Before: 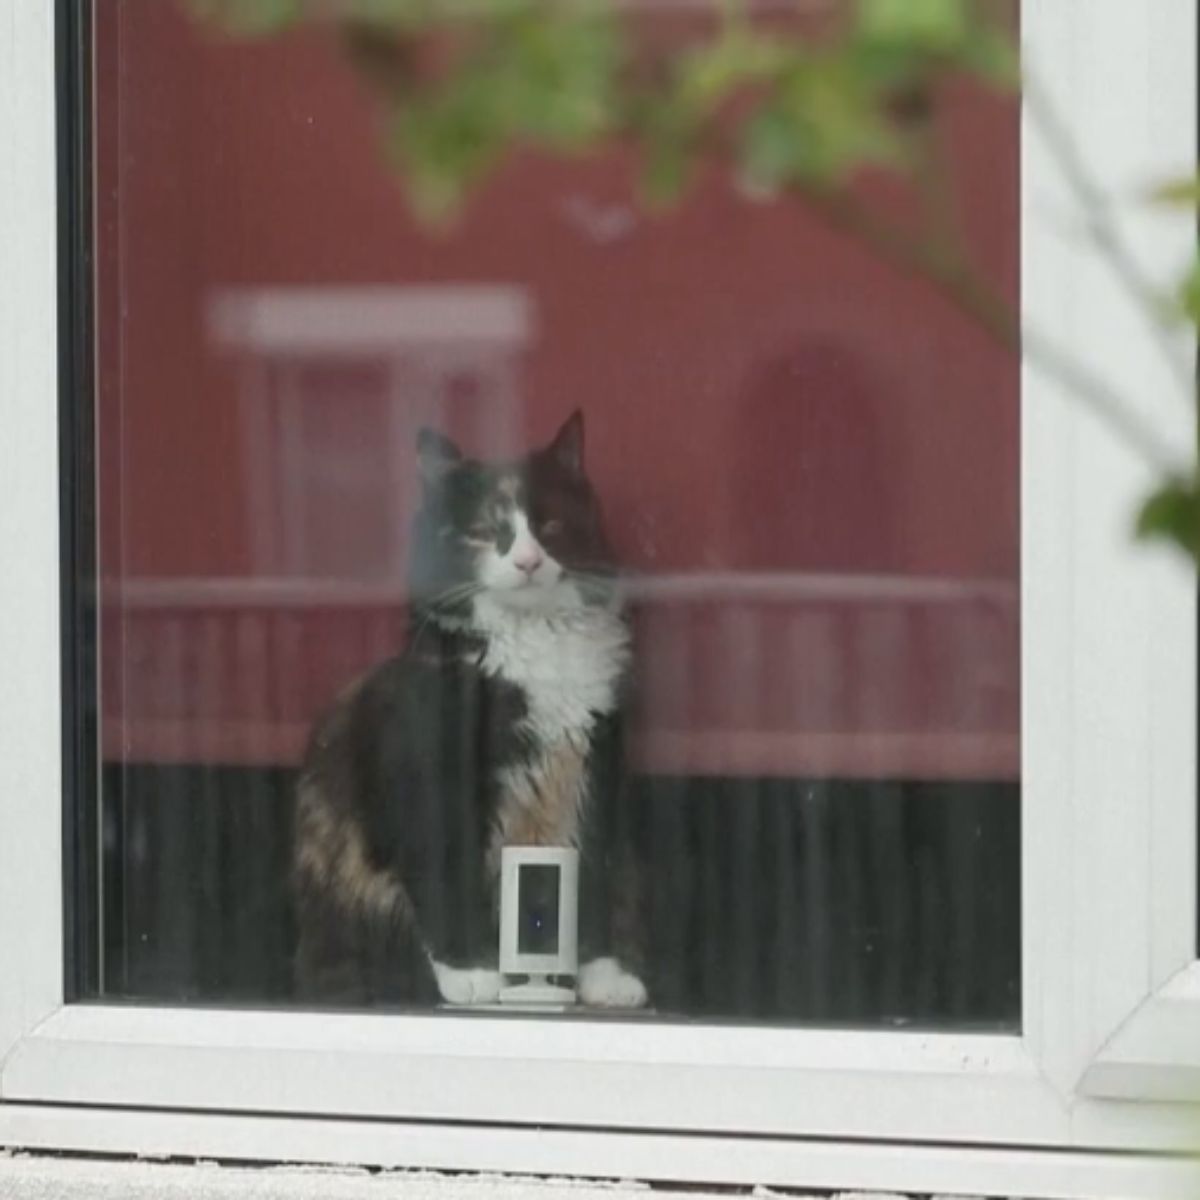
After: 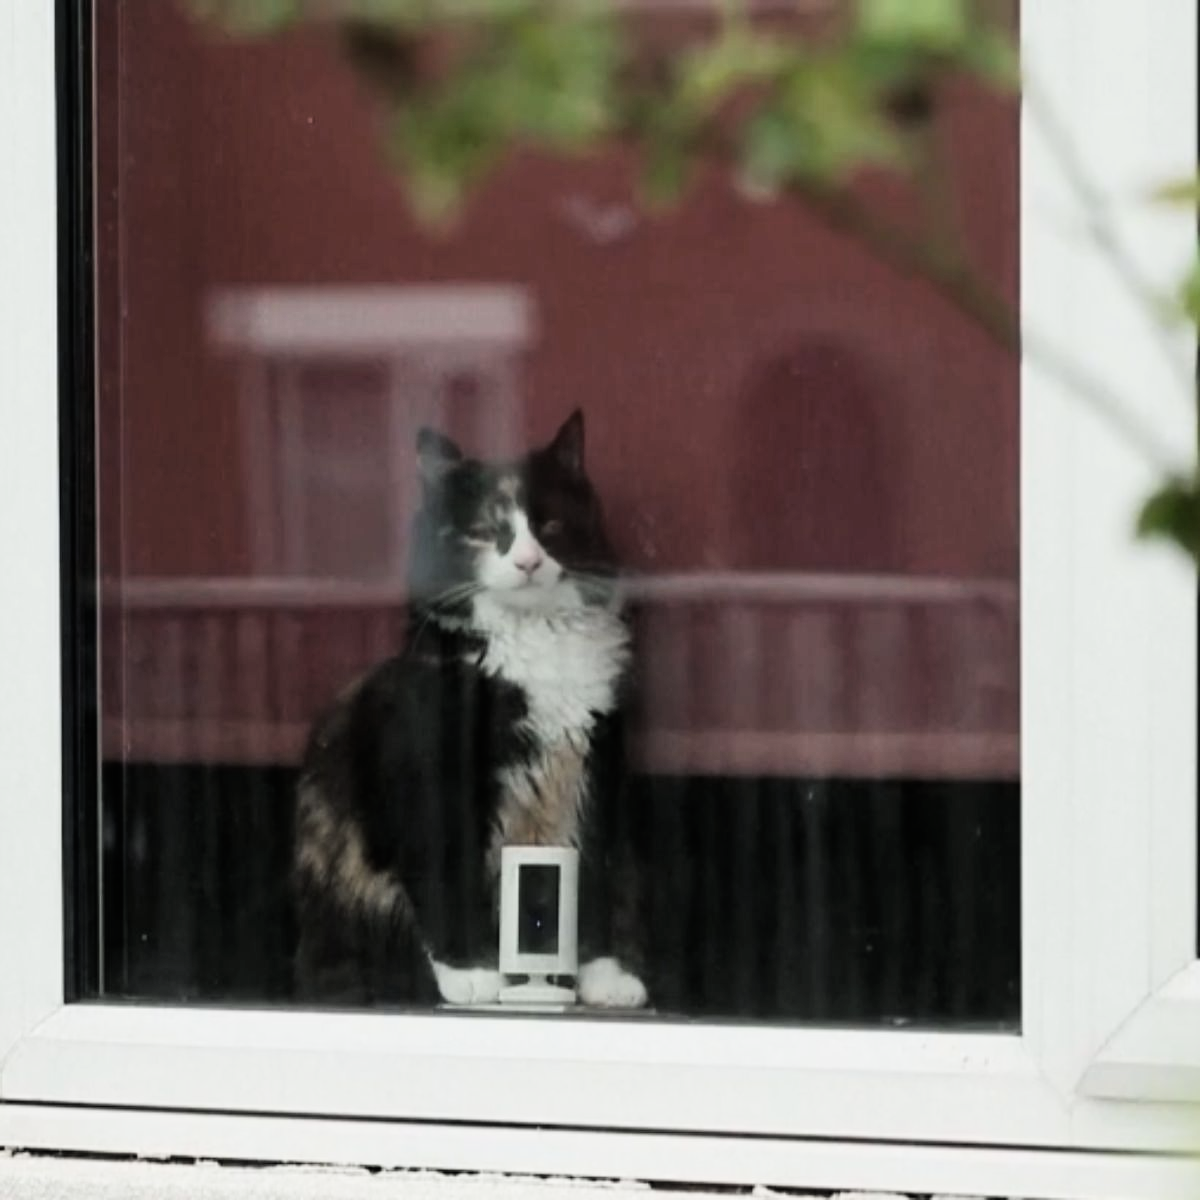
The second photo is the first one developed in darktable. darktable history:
filmic rgb: black relative exposure -5.44 EV, white relative exposure 2.89 EV, dynamic range scaling -38.14%, hardness 3.98, contrast 1.604, highlights saturation mix -1.05%
